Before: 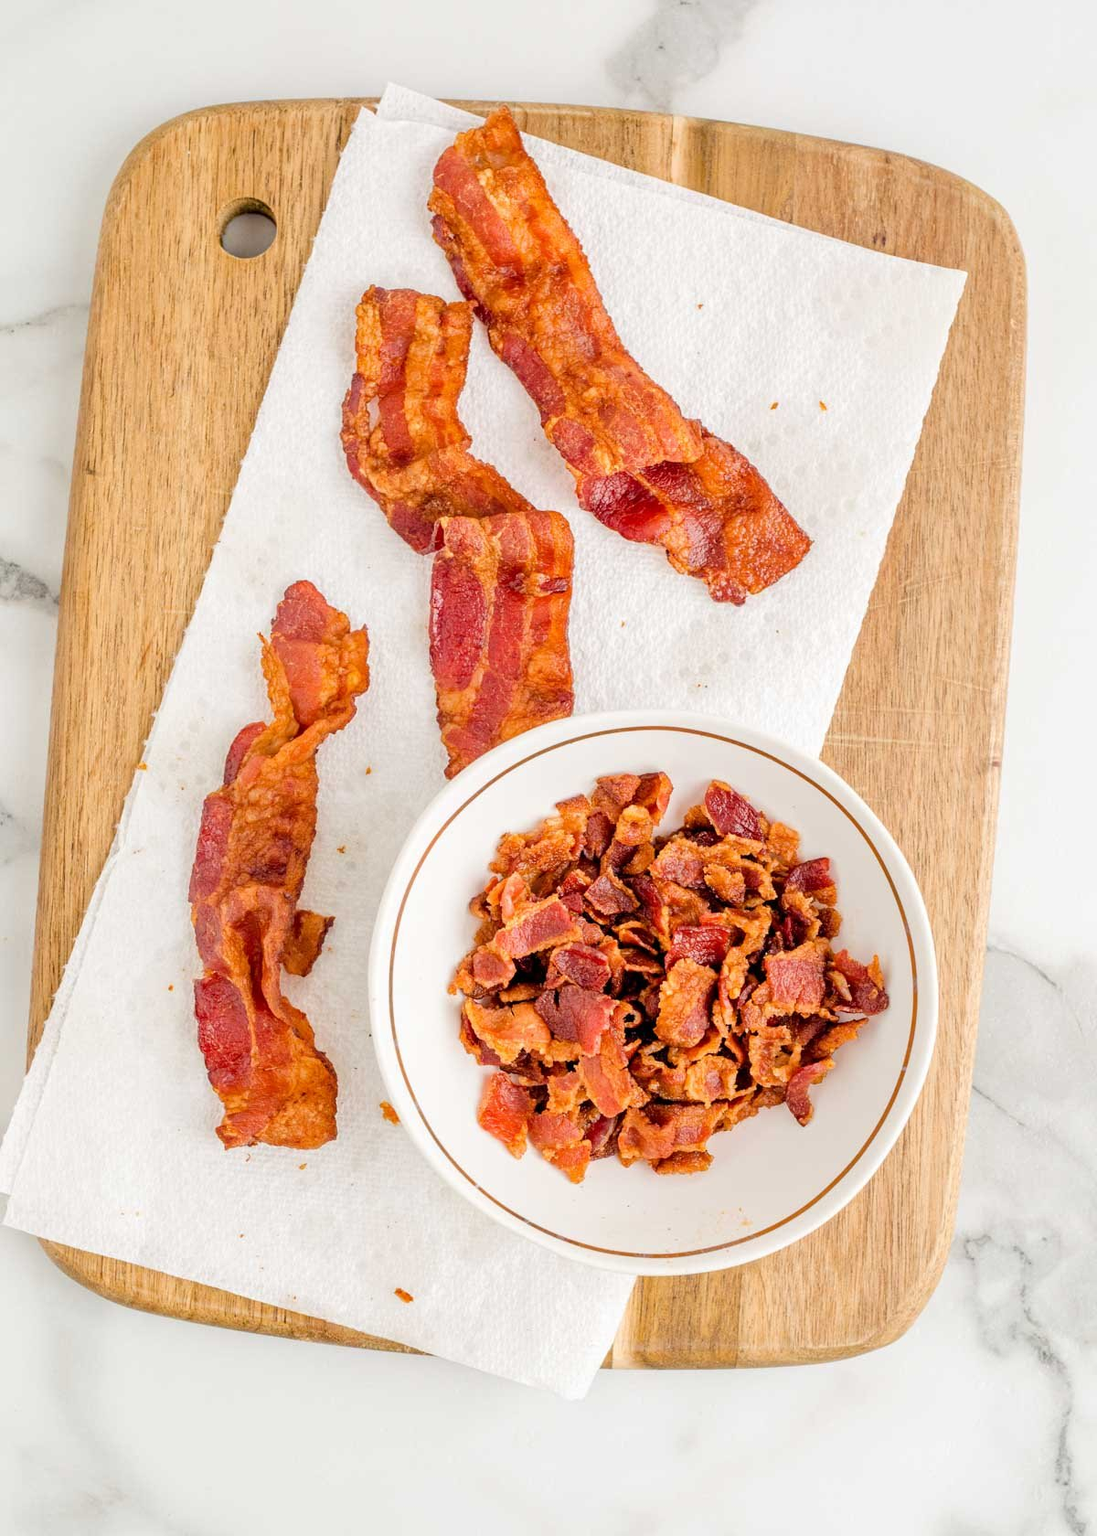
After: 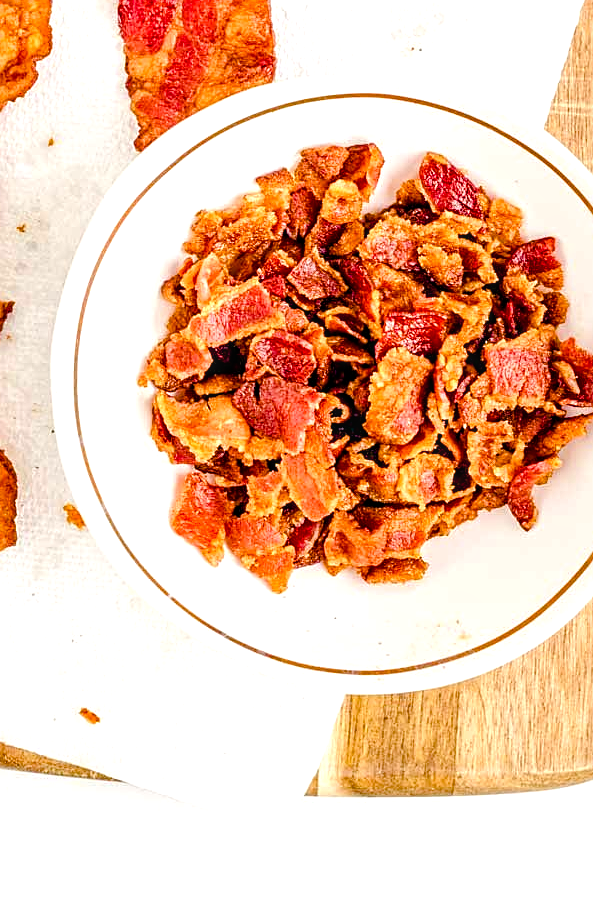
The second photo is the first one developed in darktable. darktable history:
local contrast: detail 130%
color balance rgb: linear chroma grading › global chroma 14.511%, perceptual saturation grading › global saturation 0.872%, perceptual saturation grading › highlights -18.057%, perceptual saturation grading › mid-tones 33.365%, perceptual saturation grading › shadows 50.325%, global vibrance 20%
exposure: black level correction 0.001, exposure 0.499 EV
crop: left 29.408%, top 41.77%, right 21.167%, bottom 3.48%
sharpen: on, module defaults
